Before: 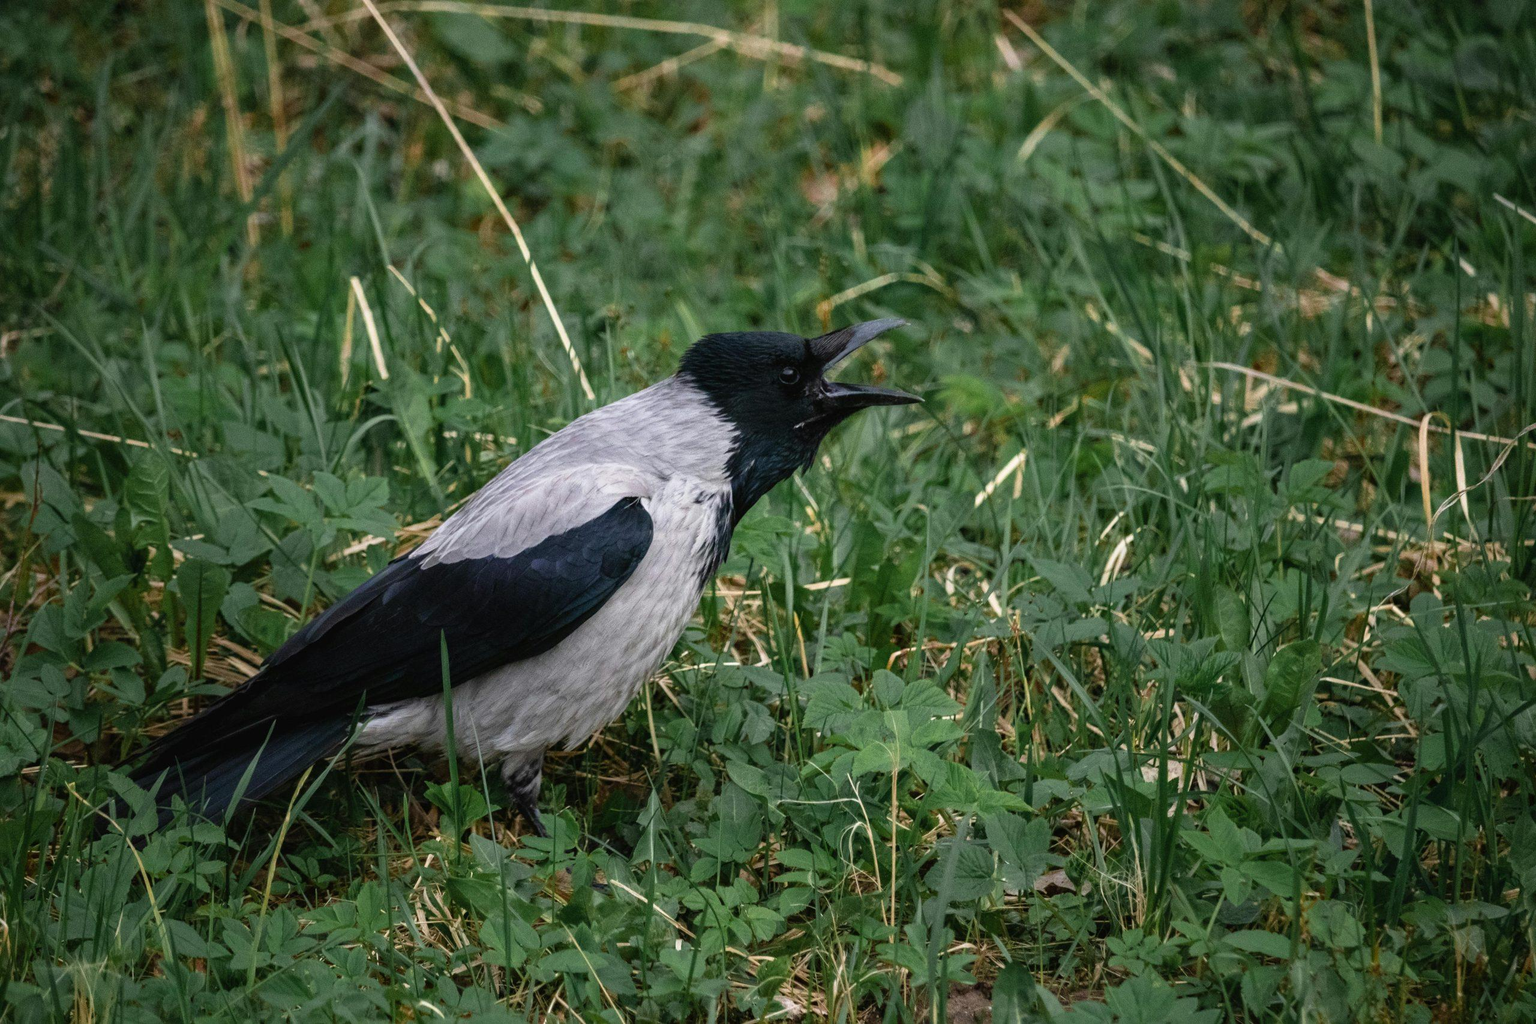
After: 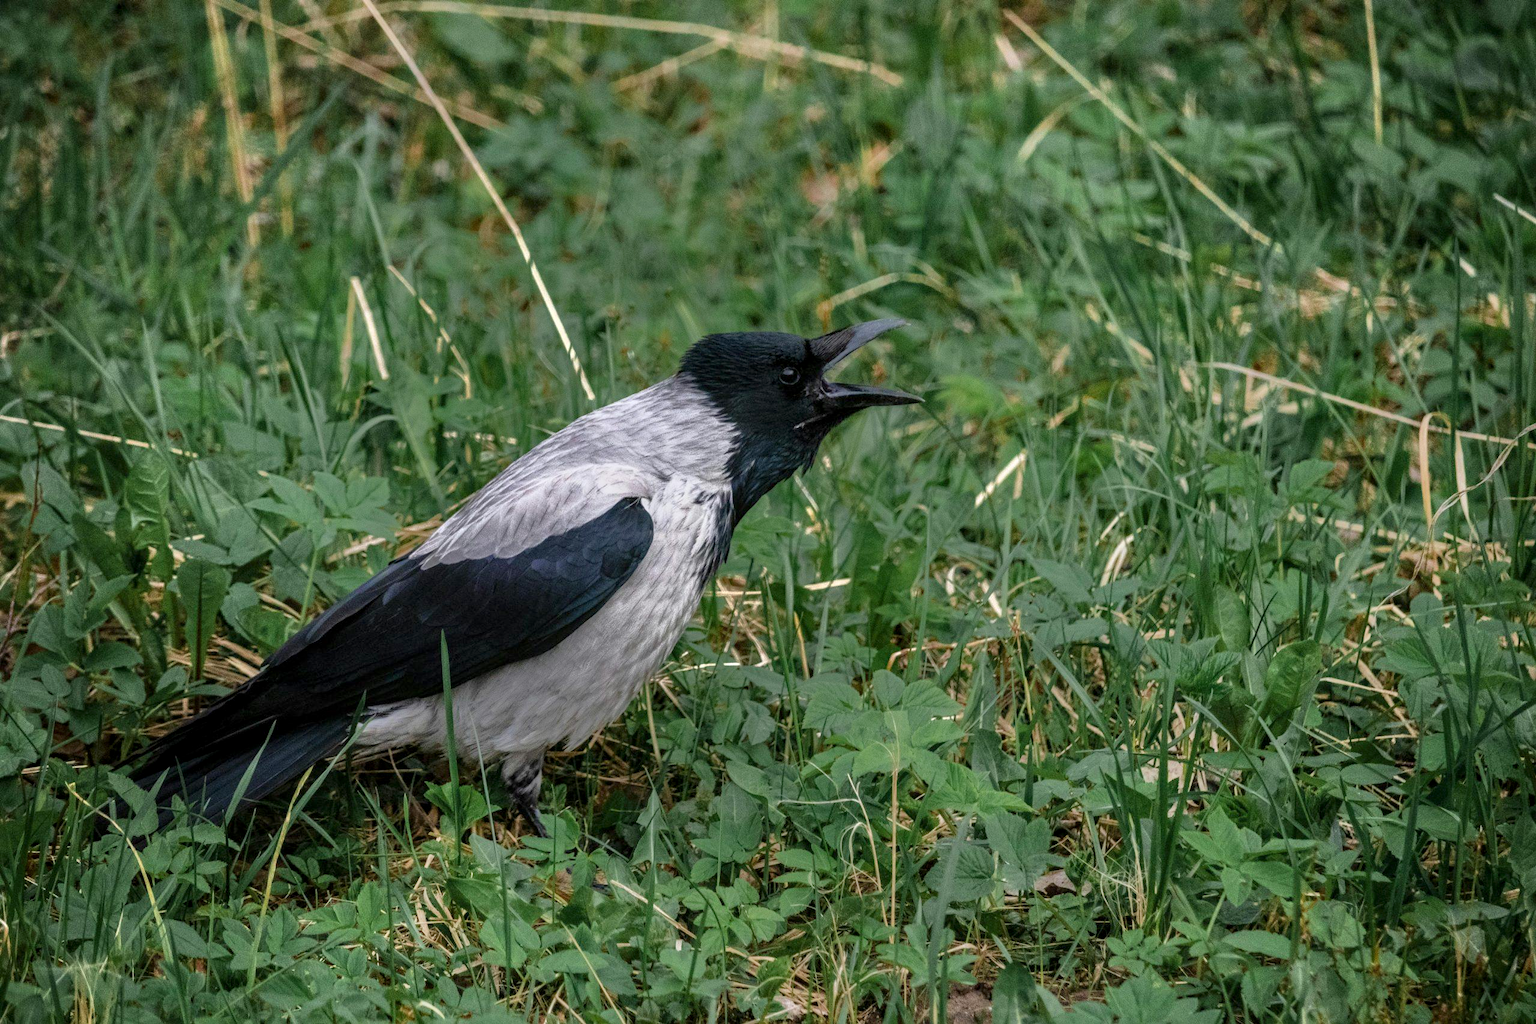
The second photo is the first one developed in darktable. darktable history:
shadows and highlights: shadows 5, soften with gaussian
exposure: exposure -0.041 EV, compensate highlight preservation false
local contrast: on, module defaults
tone equalizer: -7 EV -0.63 EV, -6 EV 1 EV, -5 EV -0.45 EV, -4 EV 0.43 EV, -3 EV 0.41 EV, -2 EV 0.15 EV, -1 EV -0.15 EV, +0 EV -0.39 EV, smoothing diameter 25%, edges refinement/feathering 10, preserve details guided filter
